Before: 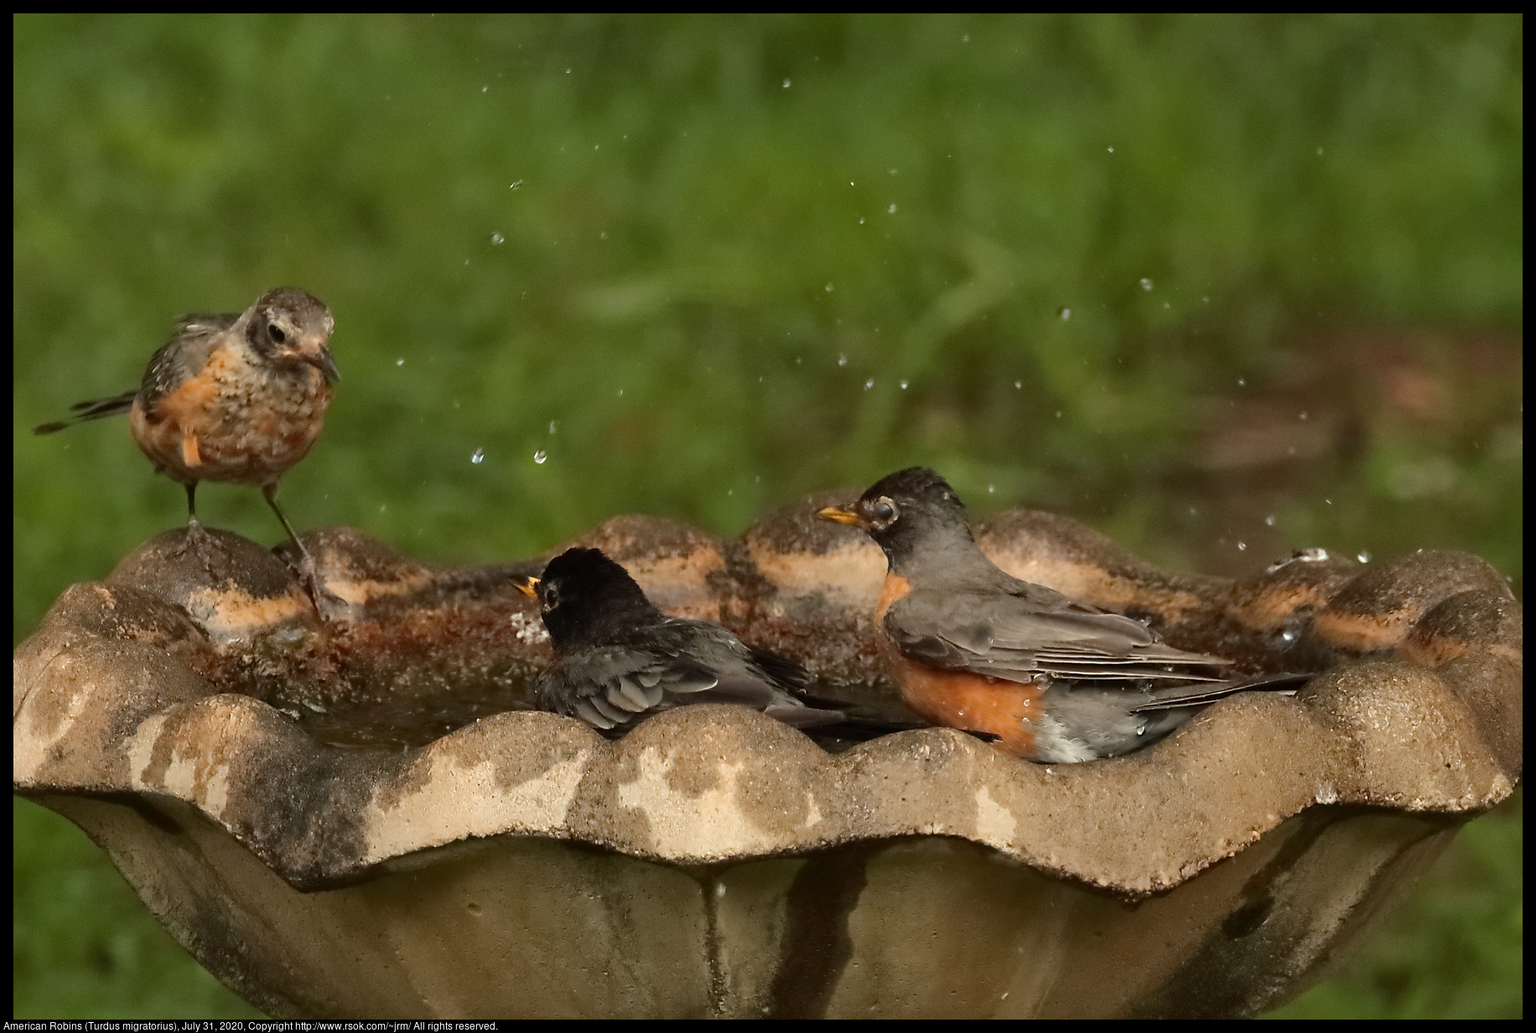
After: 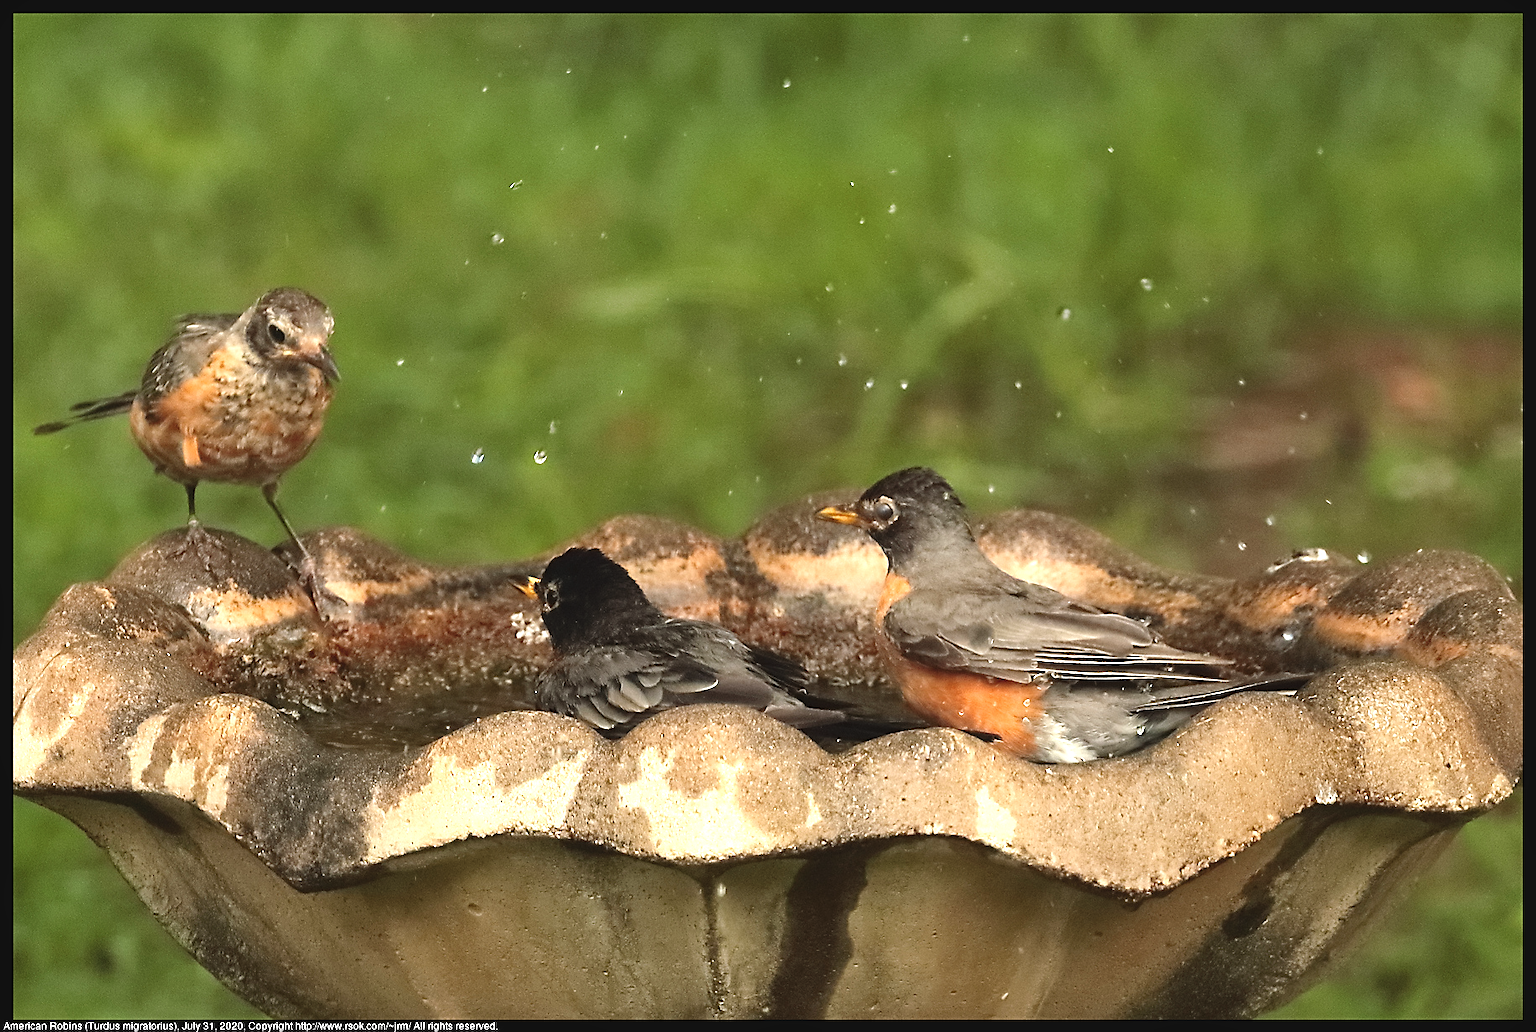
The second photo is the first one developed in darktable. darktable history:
sharpen: on, module defaults
tone equalizer: -8 EV -0.412 EV, -7 EV -0.373 EV, -6 EV -0.333 EV, -5 EV -0.23 EV, -3 EV 0.236 EV, -2 EV 0.311 EV, -1 EV 0.382 EV, +0 EV 0.41 EV, smoothing 1
exposure: black level correction -0.005, exposure 0.623 EV, compensate exposure bias true, compensate highlight preservation false
